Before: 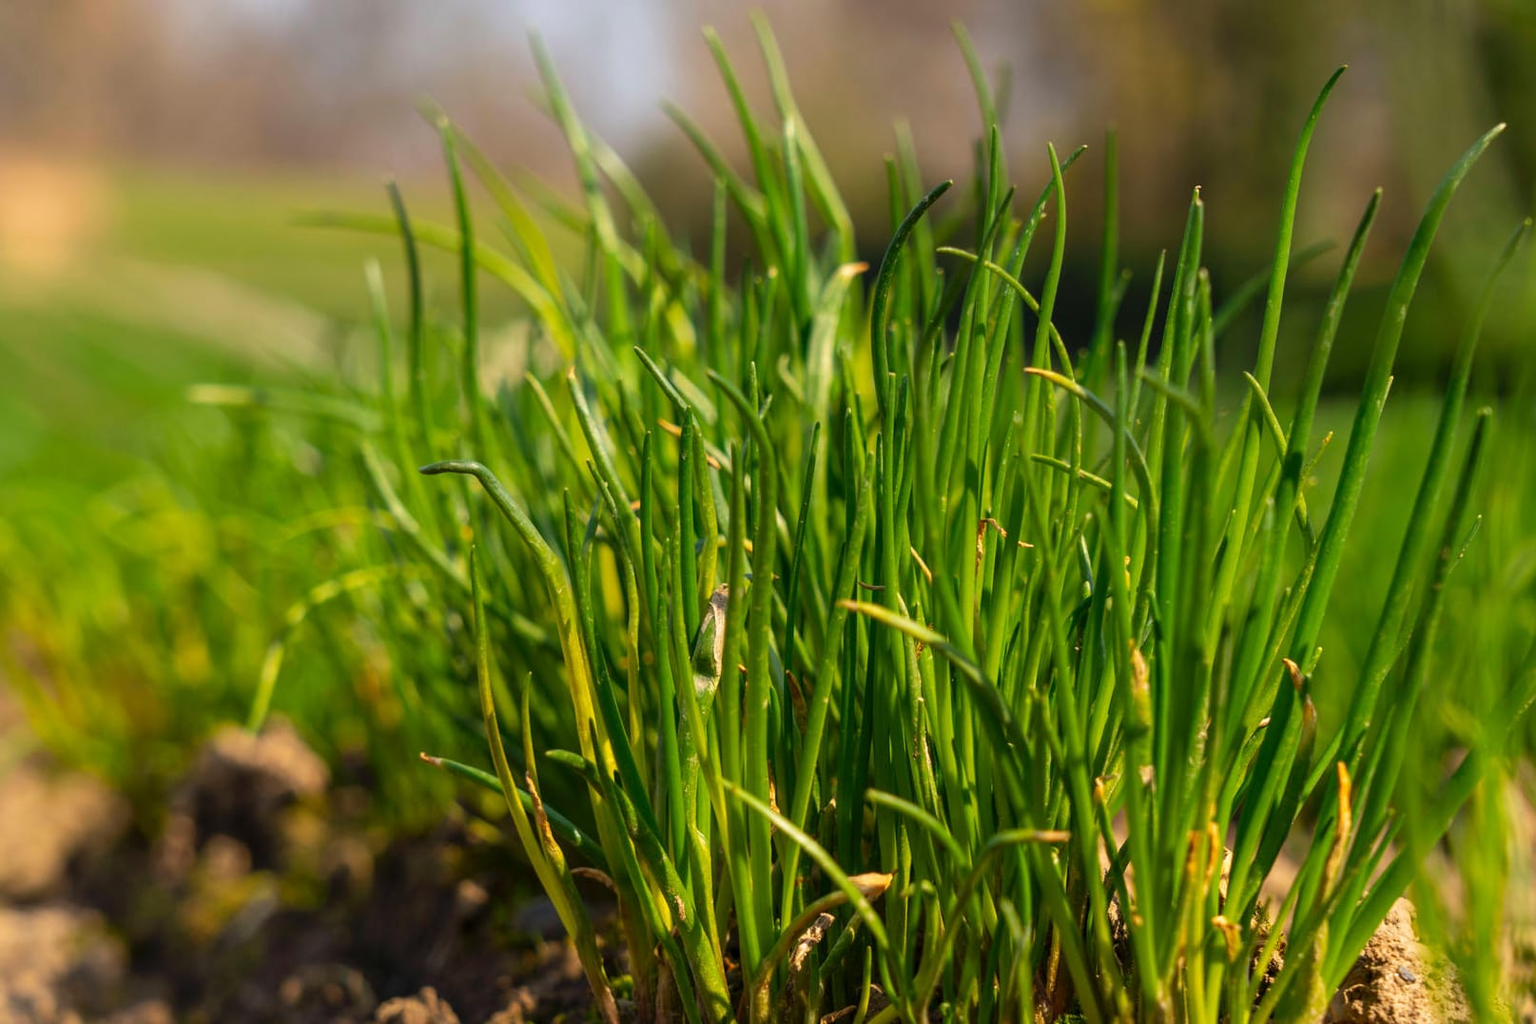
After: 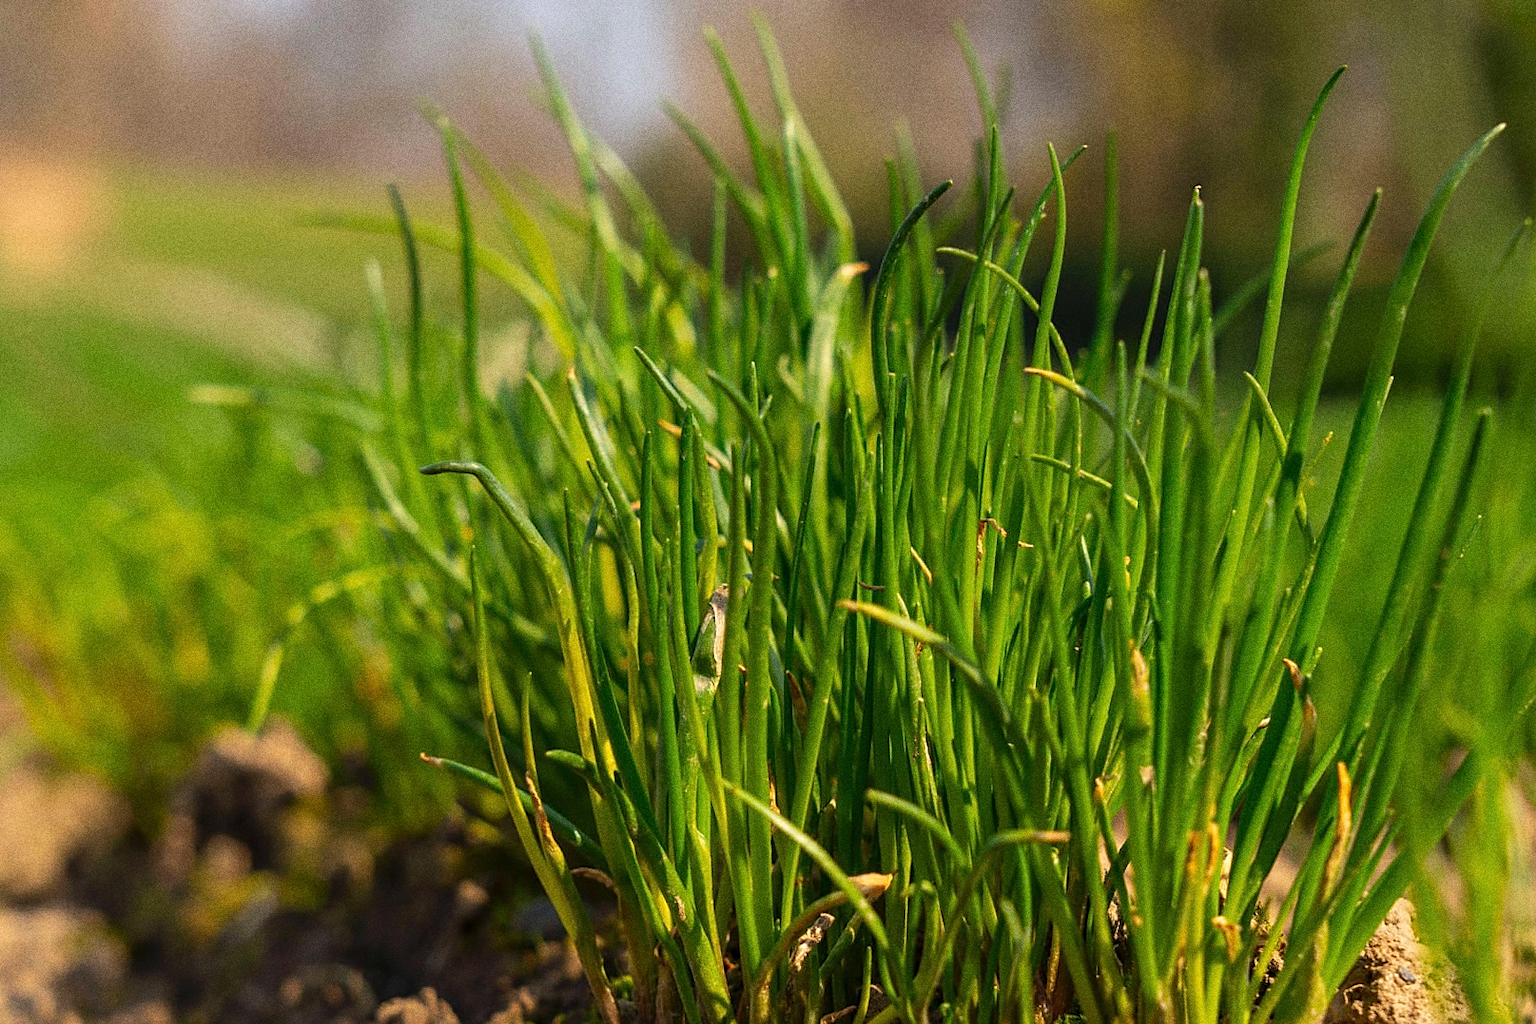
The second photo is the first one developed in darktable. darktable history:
sharpen: radius 1.864, amount 0.398, threshold 1.271
grain: coarseness 0.09 ISO, strength 40%
